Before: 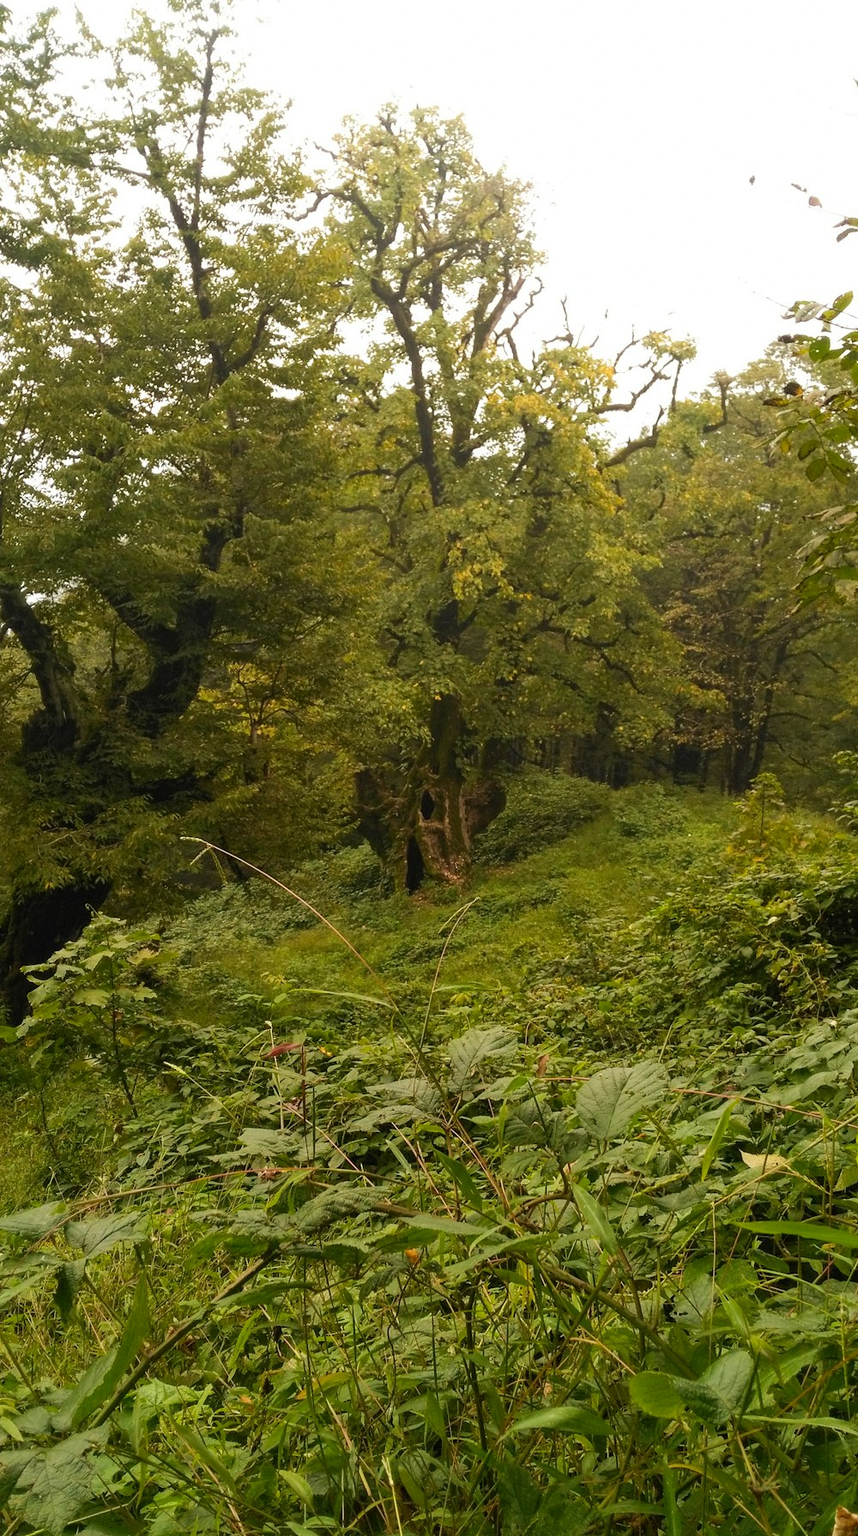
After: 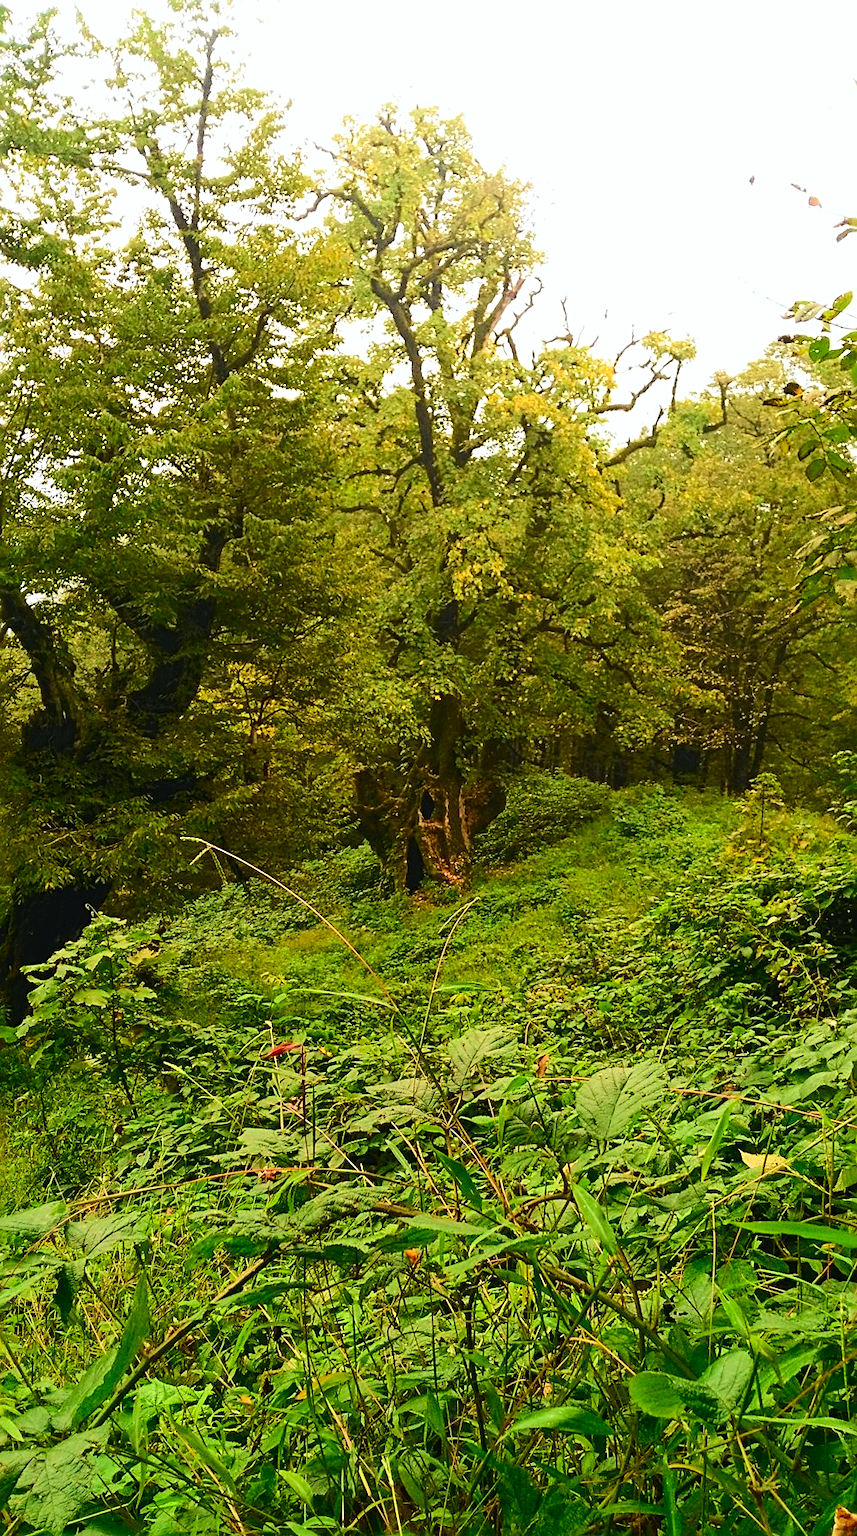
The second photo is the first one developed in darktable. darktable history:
tone curve: curves: ch0 [(0, 0.023) (0.103, 0.087) (0.277, 0.28) (0.438, 0.547) (0.546, 0.678) (0.735, 0.843) (0.994, 1)]; ch1 [(0, 0) (0.371, 0.261) (0.465, 0.42) (0.488, 0.477) (0.512, 0.513) (0.542, 0.581) (0.574, 0.647) (0.636, 0.747) (1, 1)]; ch2 [(0, 0) (0.369, 0.388) (0.449, 0.431) (0.478, 0.471) (0.516, 0.517) (0.575, 0.642) (0.649, 0.726) (1, 1)], color space Lab, independent channels, preserve colors none
sharpen: radius 2.534, amount 0.619
